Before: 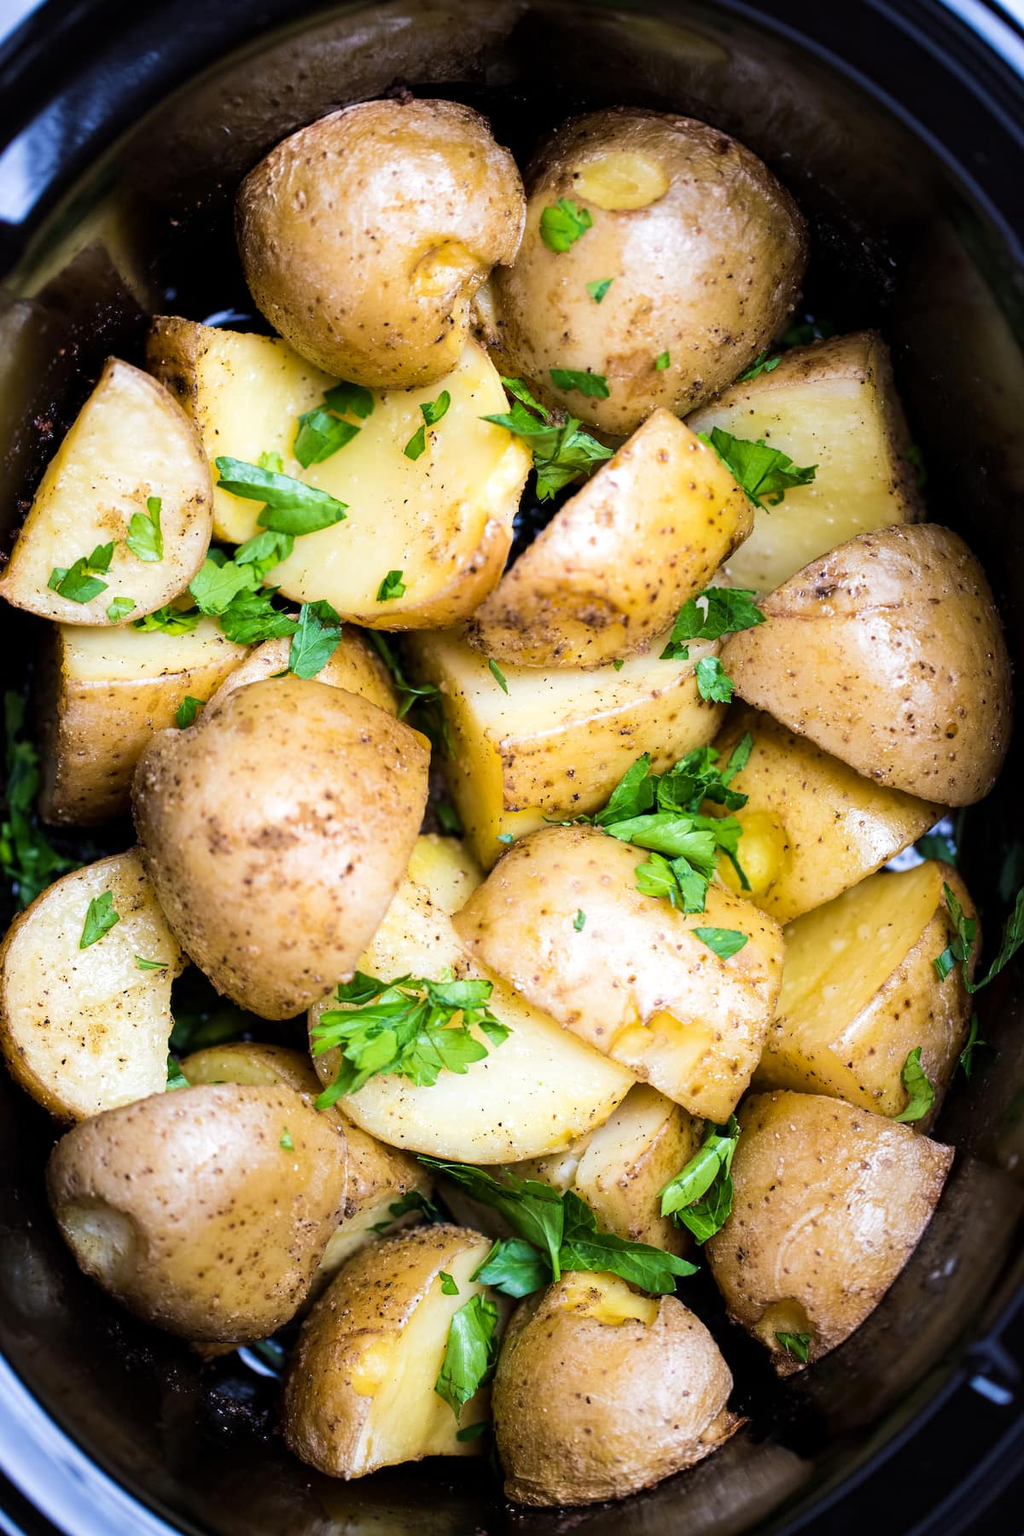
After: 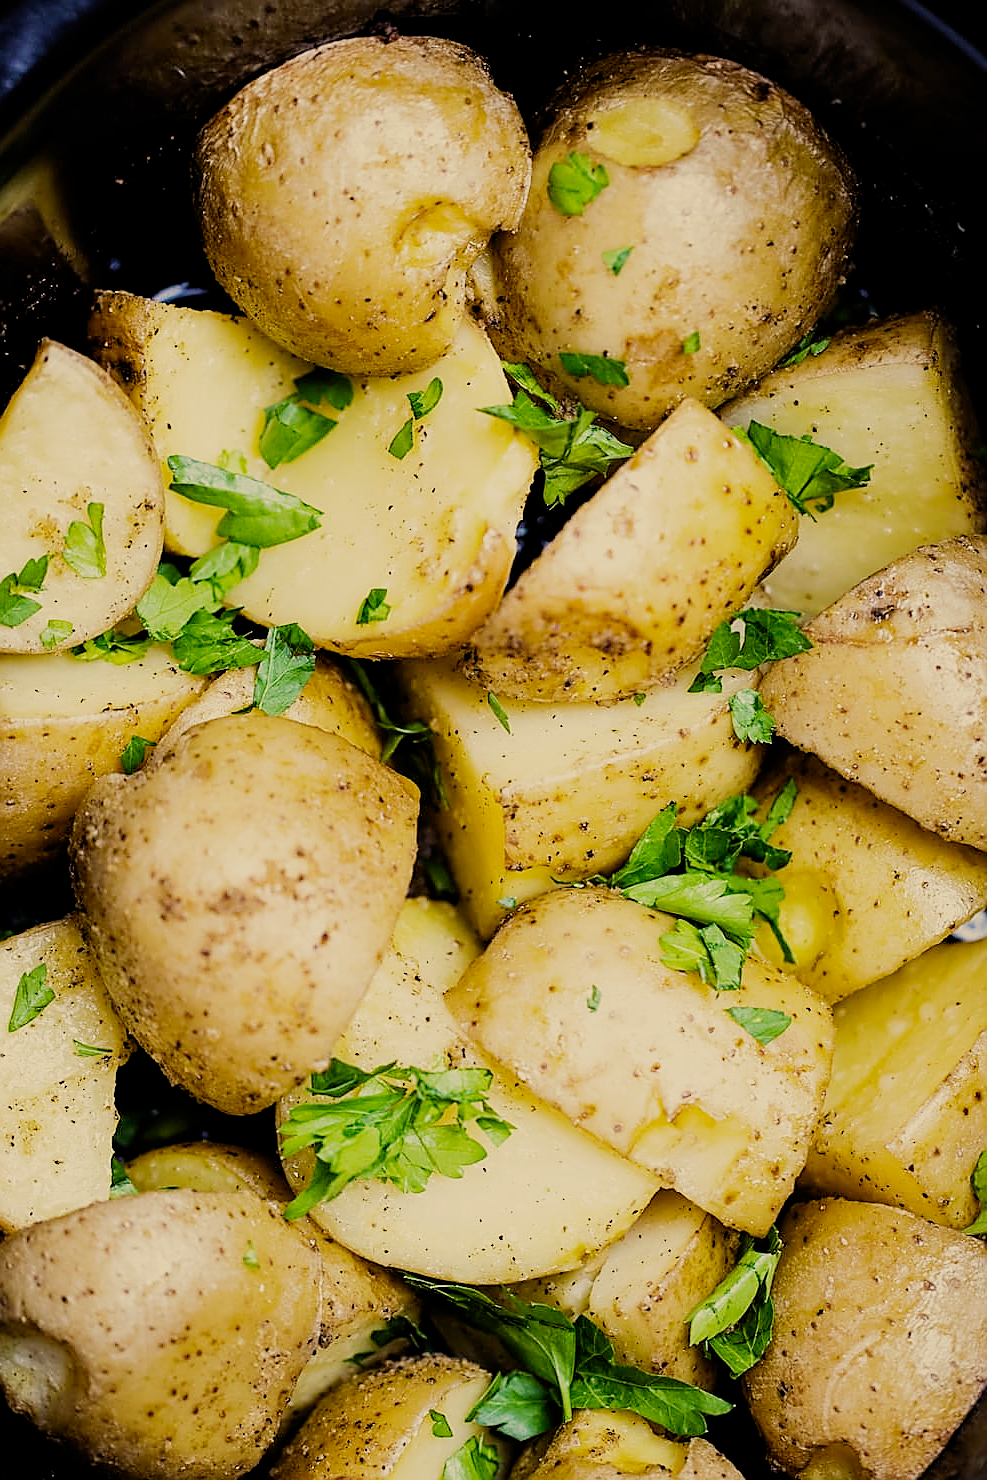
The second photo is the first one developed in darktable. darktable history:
color correction: highlights a* 2.48, highlights b* 23.35
crop and rotate: left 7.106%, top 4.49%, right 10.561%, bottom 13.238%
filmic rgb: black relative exposure -7.65 EV, white relative exposure 4.56 EV, hardness 3.61, preserve chrominance no, color science v4 (2020), contrast in shadows soft, contrast in highlights soft
sharpen: radius 1.414, amount 1.249, threshold 0.639
